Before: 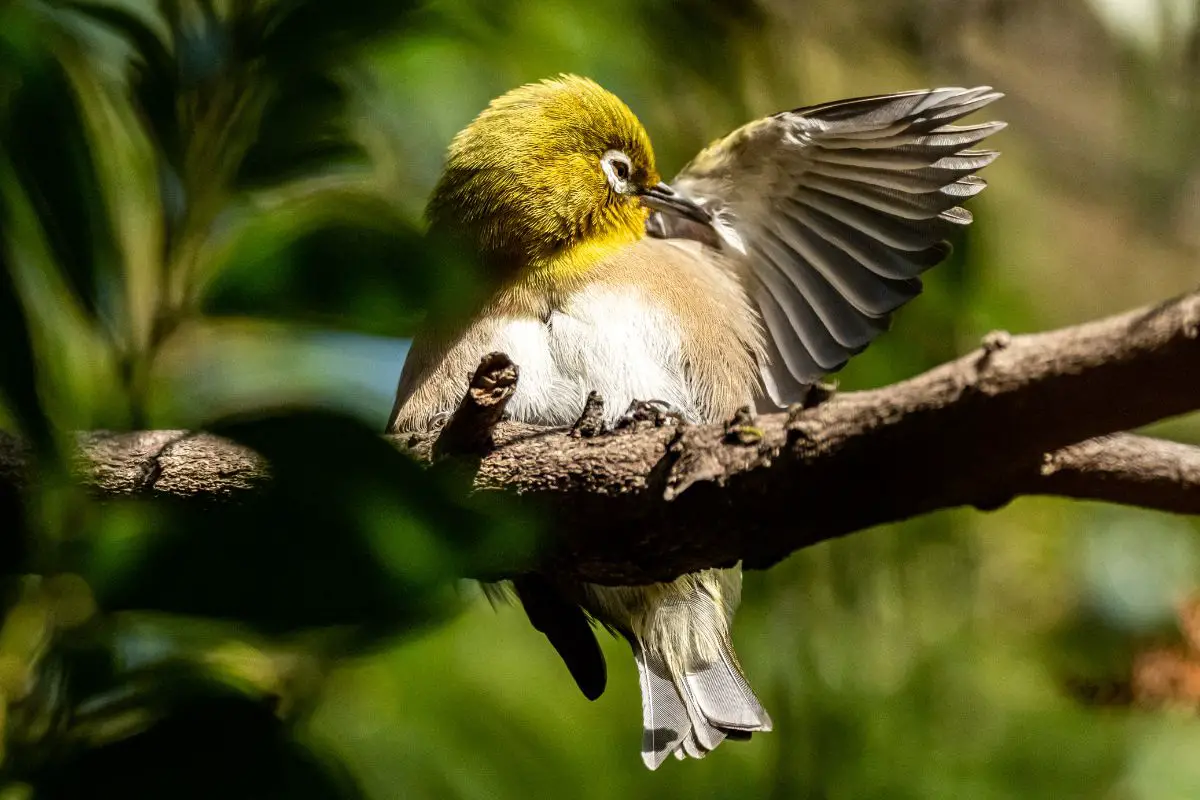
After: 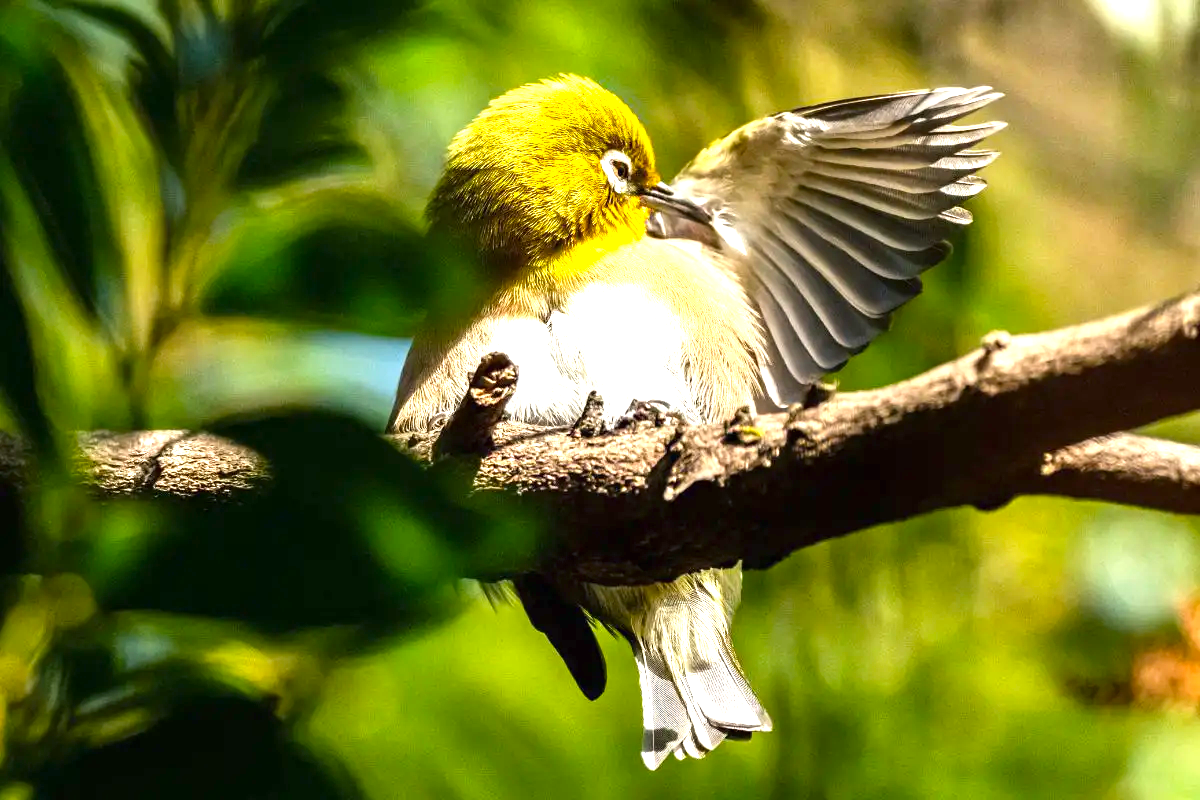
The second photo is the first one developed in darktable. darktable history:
color balance rgb: shadows lift › chroma 2.014%, shadows lift › hue 249.09°, power › hue 310.52°, perceptual saturation grading › global saturation 19.992%
exposure: black level correction 0, exposure 1.2 EV, compensate exposure bias true, compensate highlight preservation false
